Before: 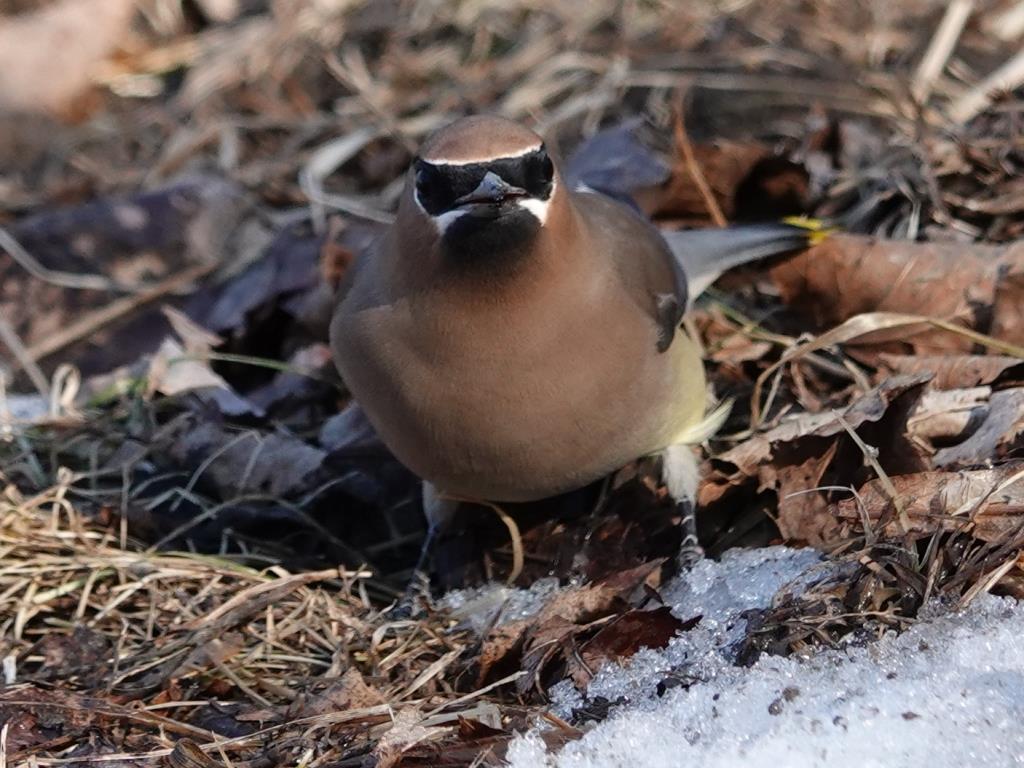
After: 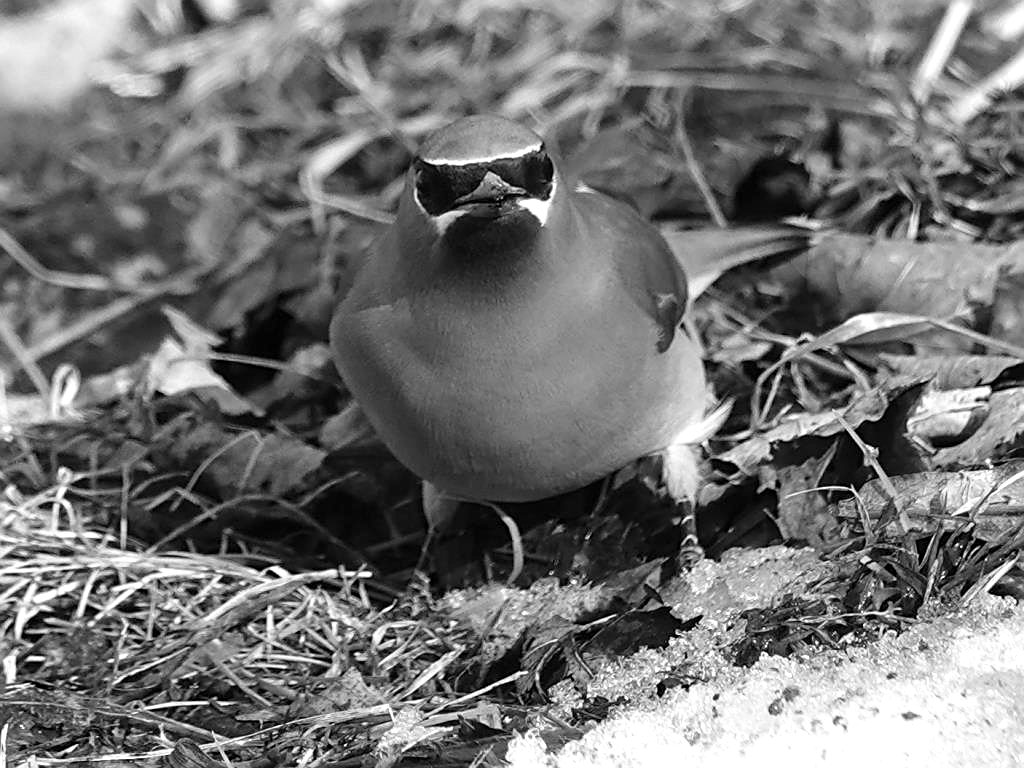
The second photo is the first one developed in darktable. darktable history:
sharpen: on, module defaults
monochrome: on, module defaults
exposure: exposure 0.6 EV, compensate highlight preservation false
